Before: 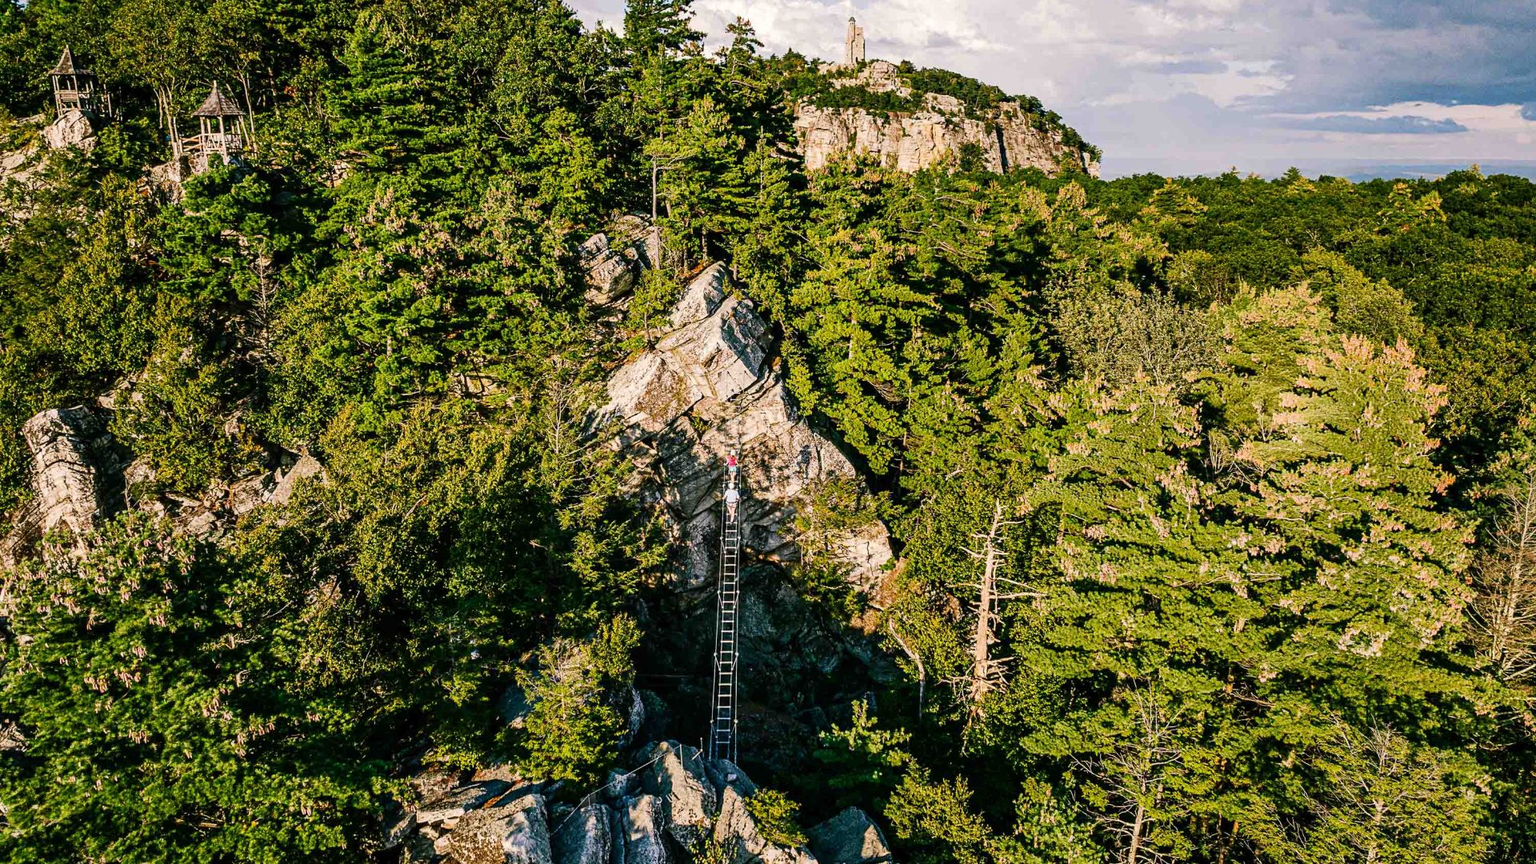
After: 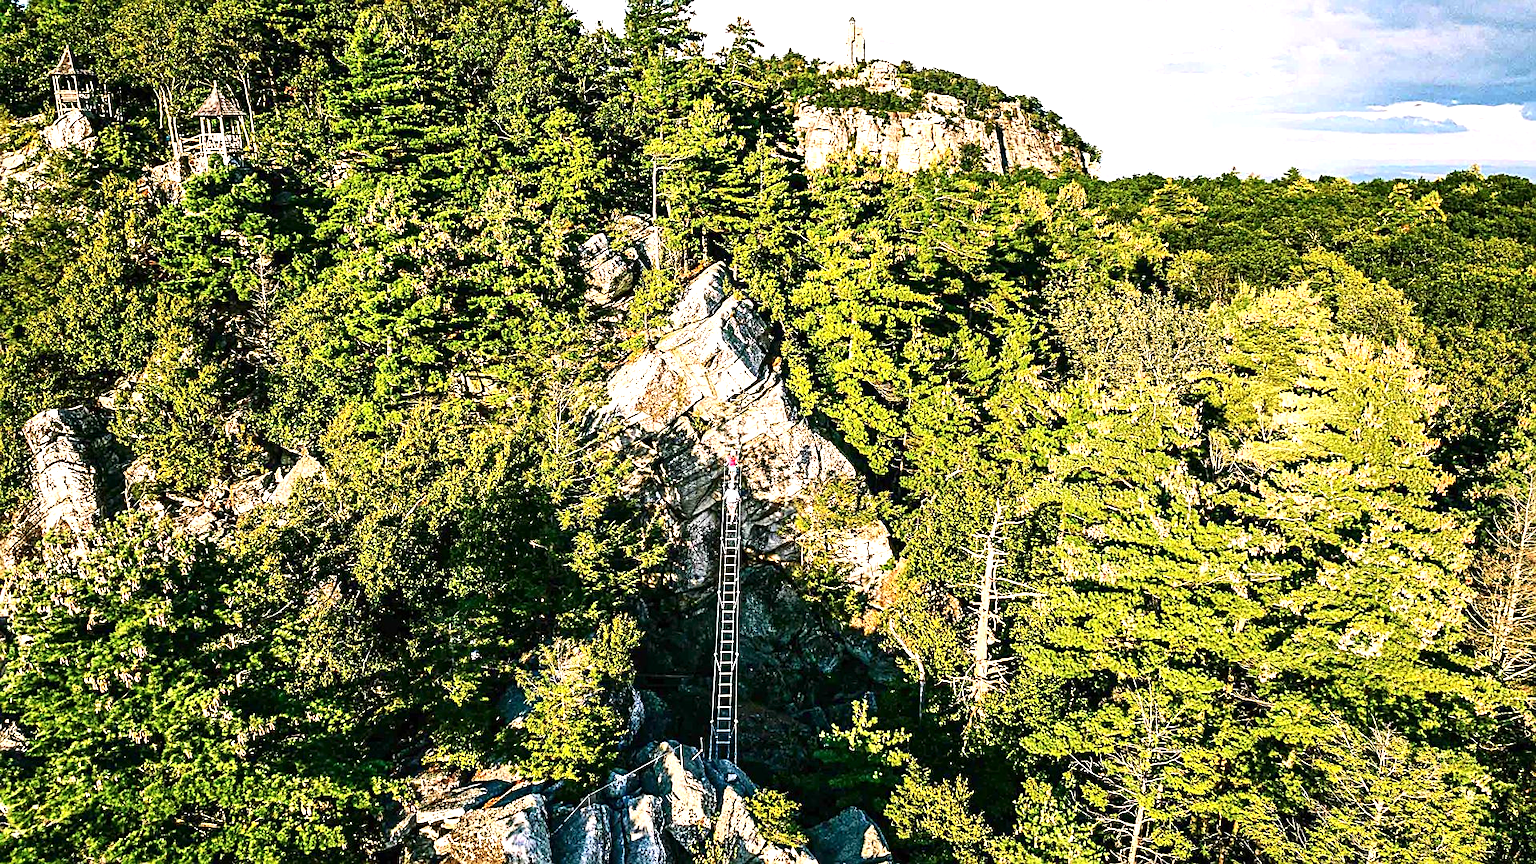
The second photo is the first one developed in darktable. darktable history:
contrast brightness saturation: contrast 0.137
exposure: black level correction 0, exposure 1.106 EV, compensate exposure bias true, compensate highlight preservation false
sharpen: on, module defaults
